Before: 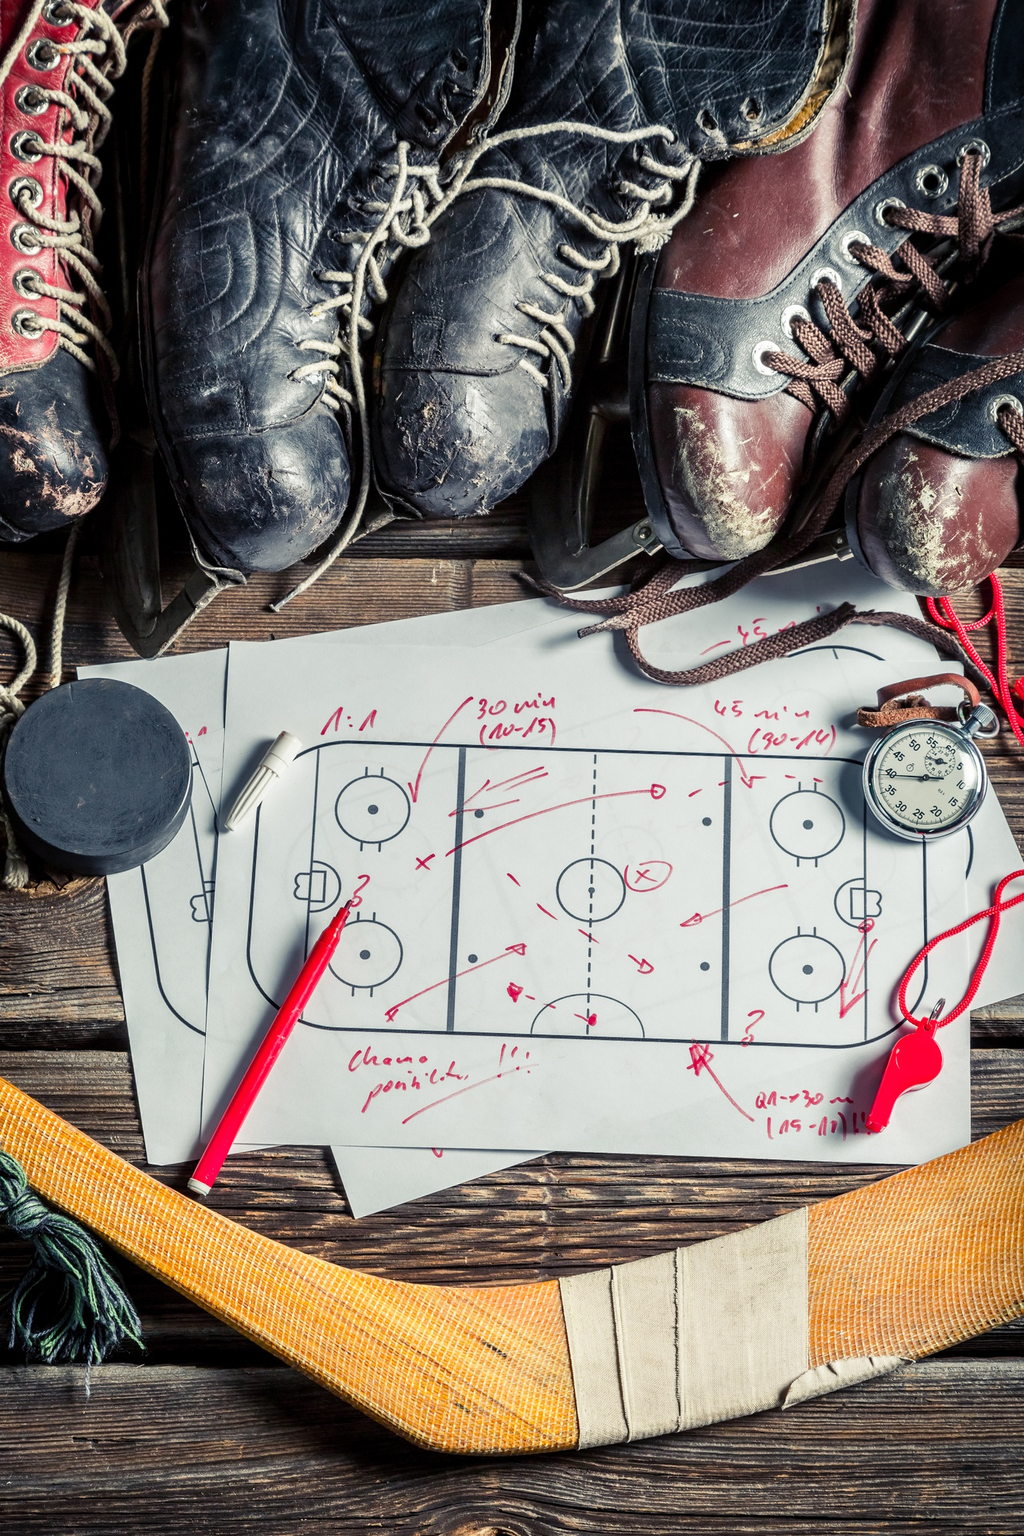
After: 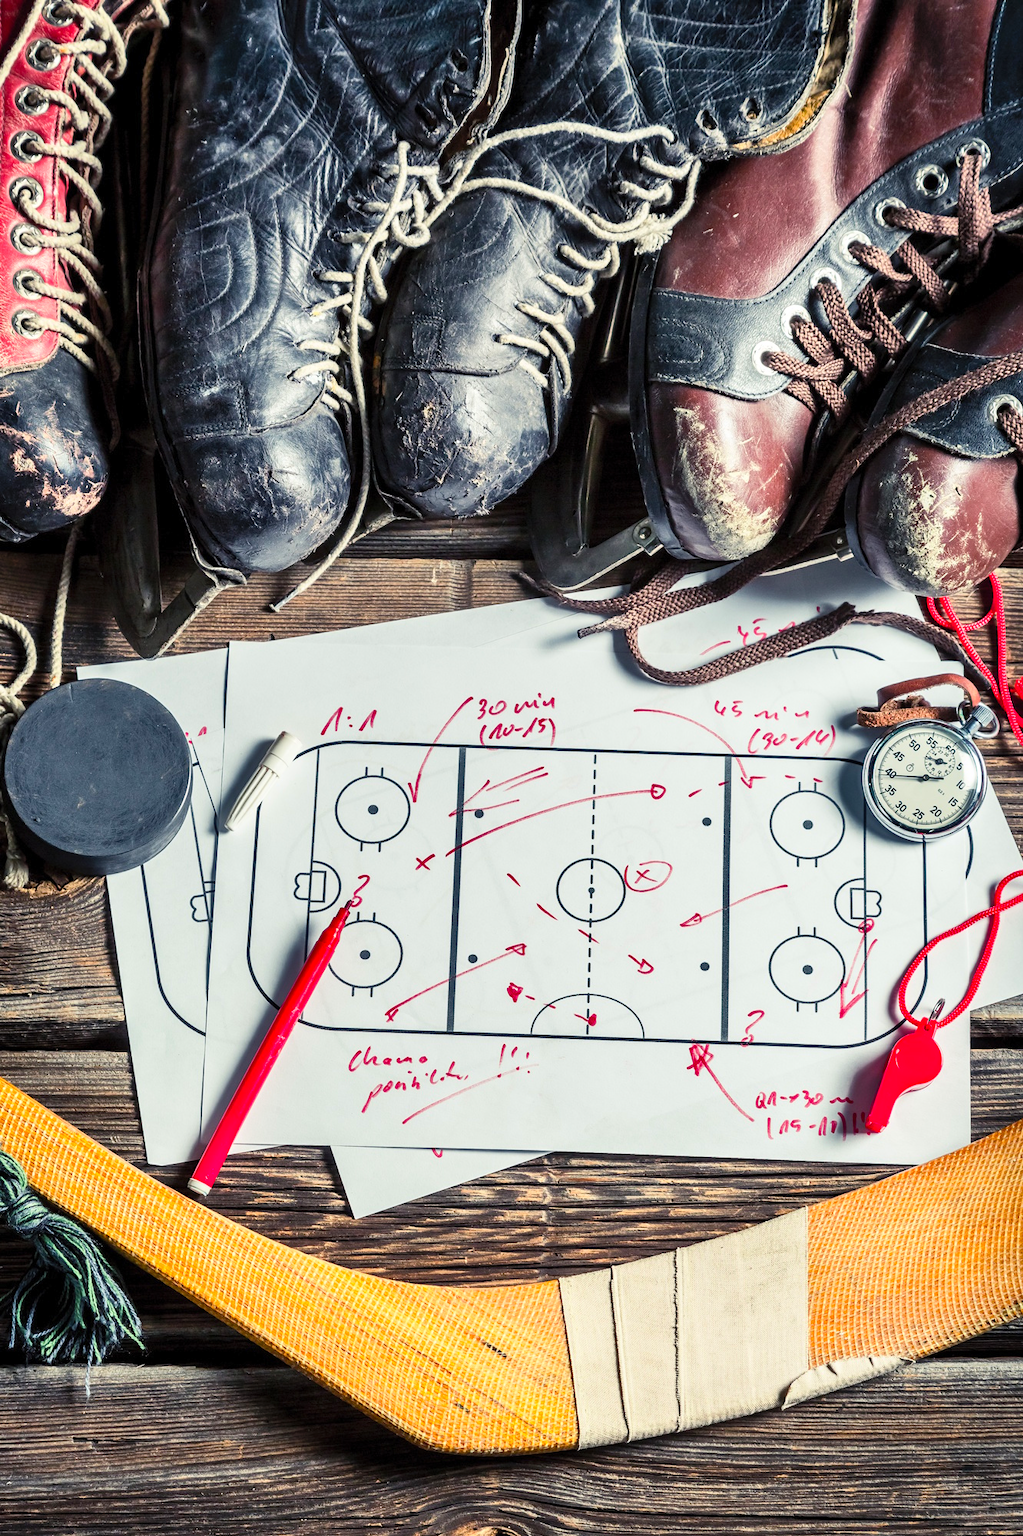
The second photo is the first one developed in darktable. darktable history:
shadows and highlights: shadows 49, highlights -41, soften with gaussian
contrast brightness saturation: contrast 0.2, brightness 0.16, saturation 0.22
